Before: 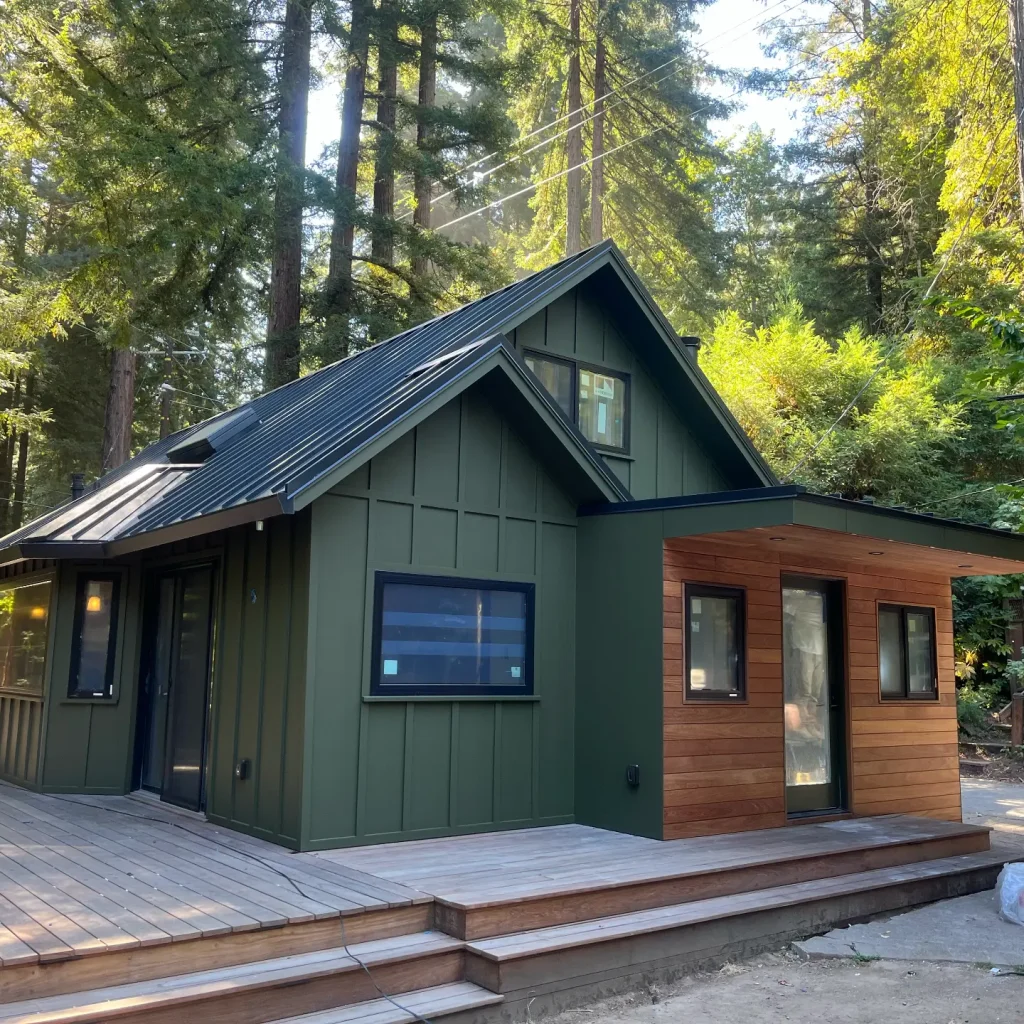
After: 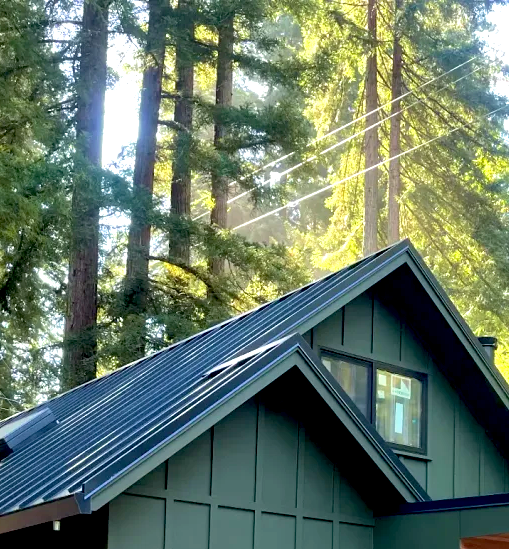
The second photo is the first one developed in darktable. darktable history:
exposure: black level correction 0.012, exposure 0.694 EV, compensate exposure bias true, compensate highlight preservation false
velvia: on, module defaults
crop: left 19.863%, right 30.353%, bottom 46.384%
